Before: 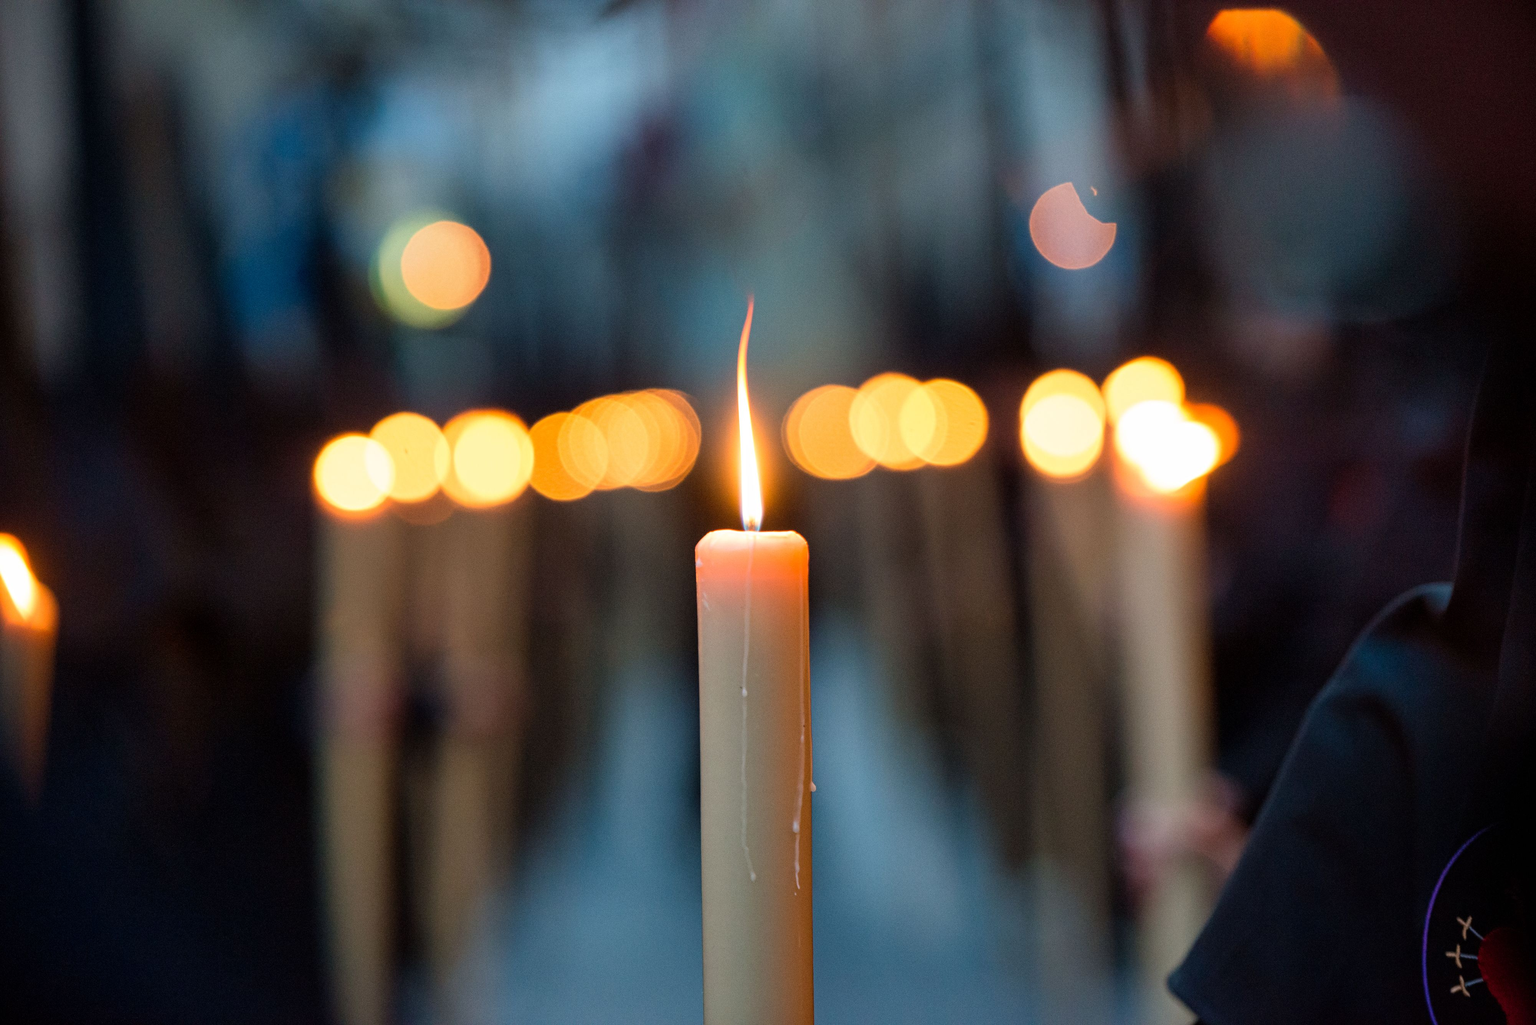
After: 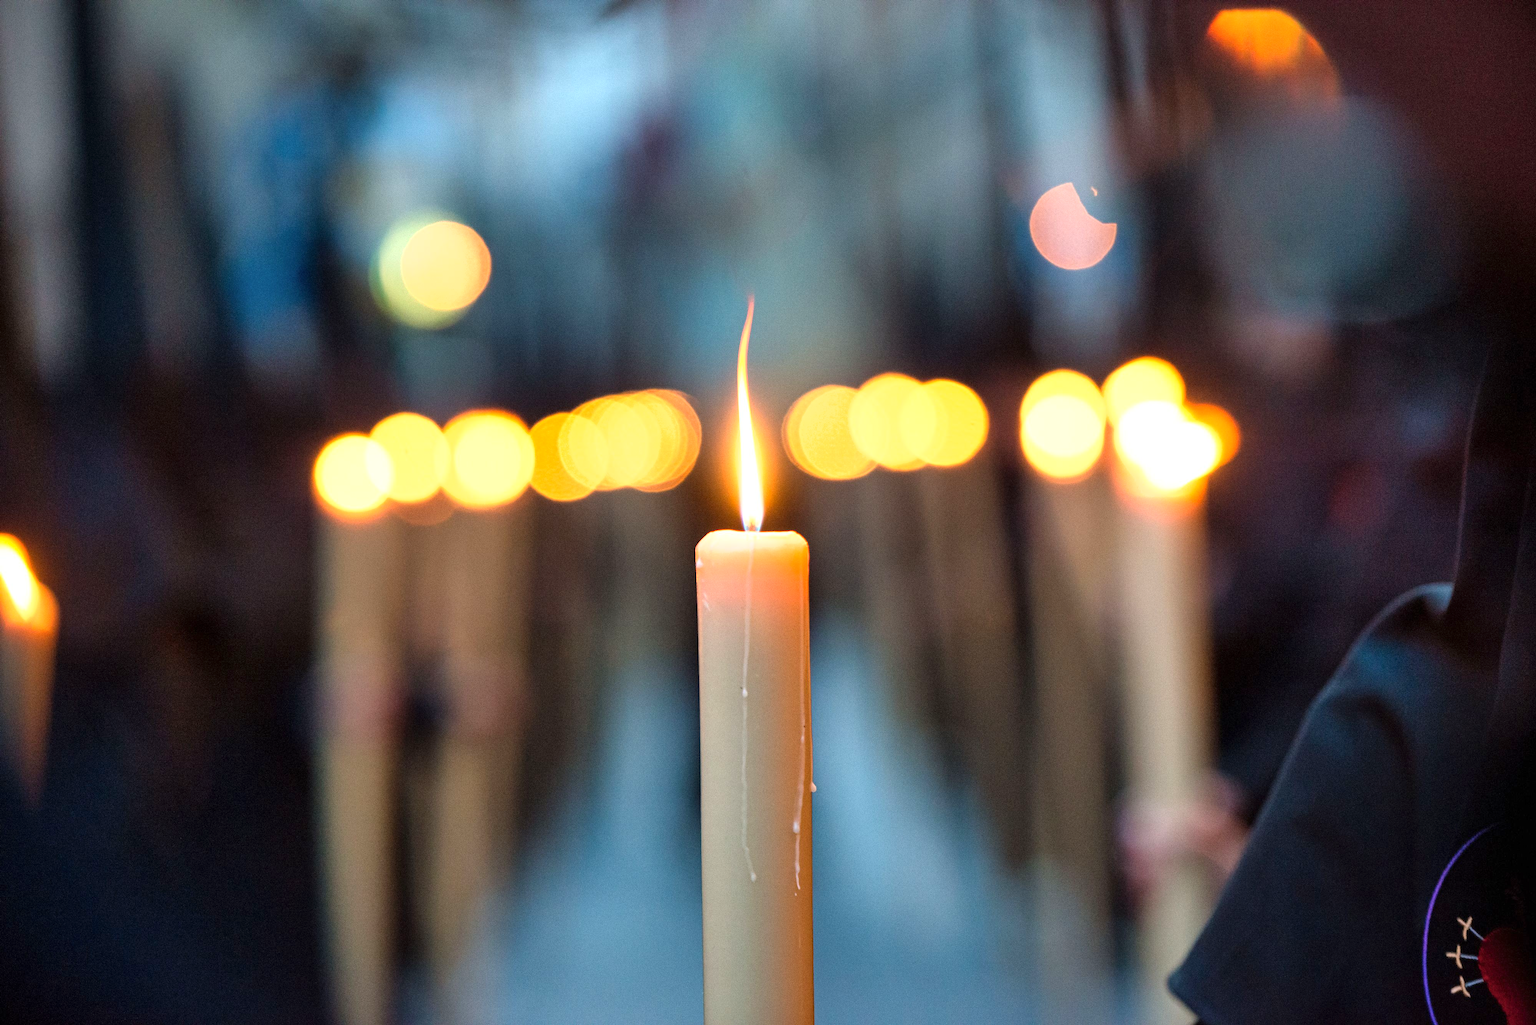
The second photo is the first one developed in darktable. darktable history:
shadows and highlights: radius 125.46, shadows 30.51, highlights -30.51, low approximation 0.01, soften with gaussian
exposure: exposure 0.781 EV, compensate highlight preservation false
